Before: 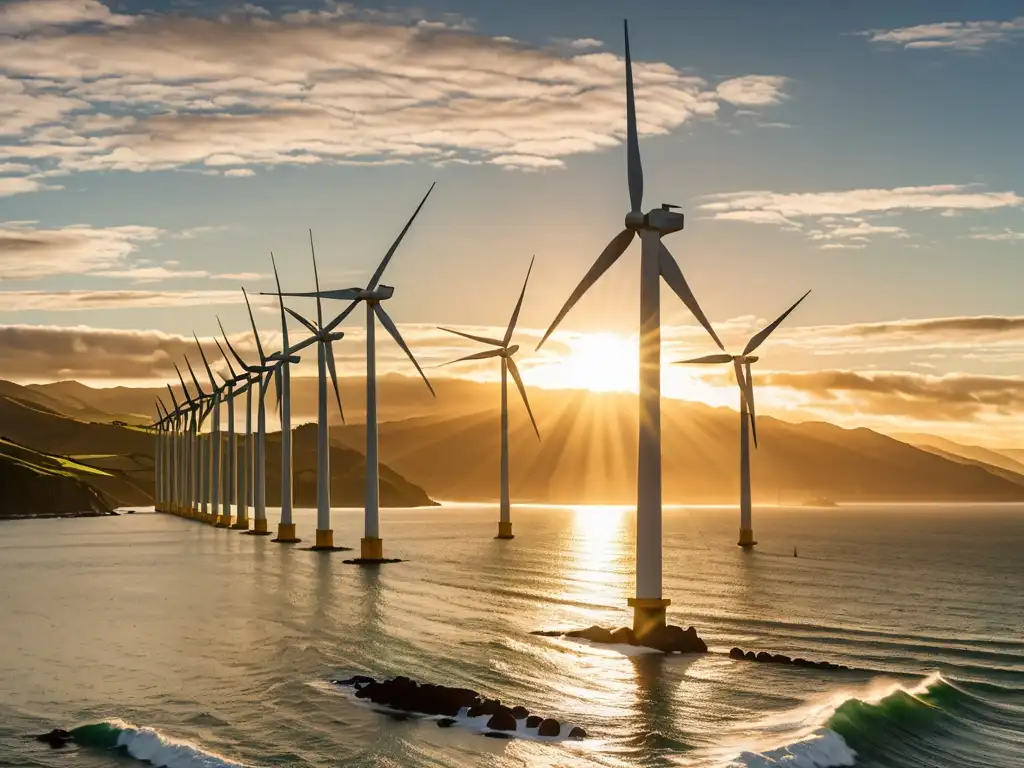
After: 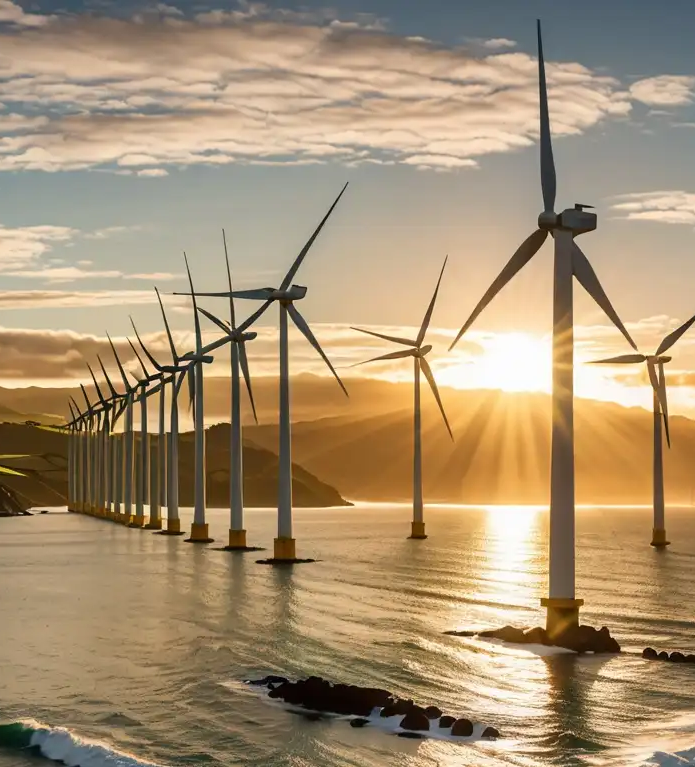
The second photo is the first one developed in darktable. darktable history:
crop and rotate: left 8.543%, right 23.541%
